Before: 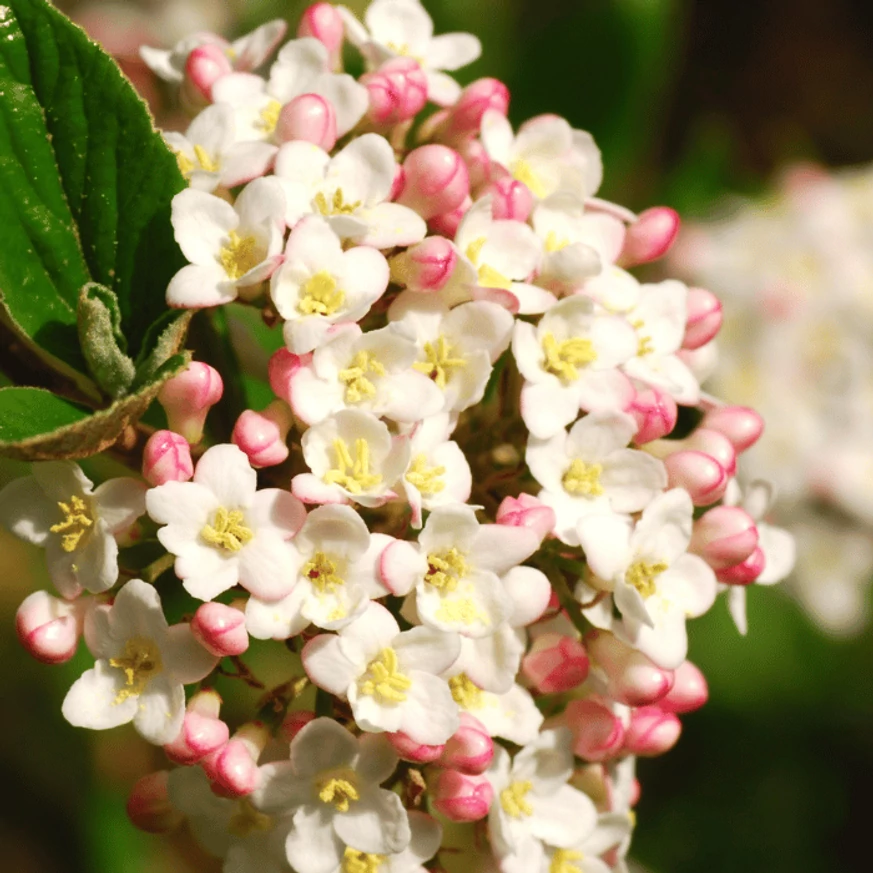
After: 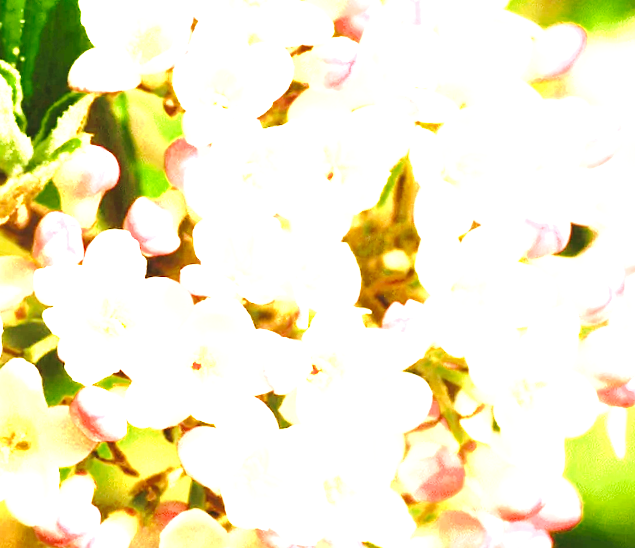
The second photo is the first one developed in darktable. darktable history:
exposure: black level correction 0, exposure 1.943 EV, compensate highlight preservation false
color correction: highlights b* 0.033
local contrast: mode bilateral grid, contrast 16, coarseness 36, detail 104%, midtone range 0.2
velvia: on, module defaults
color zones: curves: ch0 [(0, 0.485) (0.178, 0.476) (0.261, 0.623) (0.411, 0.403) (0.708, 0.603) (0.934, 0.412)]; ch1 [(0.003, 0.485) (0.149, 0.496) (0.229, 0.584) (0.326, 0.551) (0.484, 0.262) (0.757, 0.643)]
crop and rotate: angle -4.08°, left 9.91%, top 21.005%, right 12.357%, bottom 11.906%
base curve: curves: ch0 [(0, 0) (0.028, 0.03) (0.121, 0.232) (0.46, 0.748) (0.859, 0.968) (1, 1)], preserve colors none
